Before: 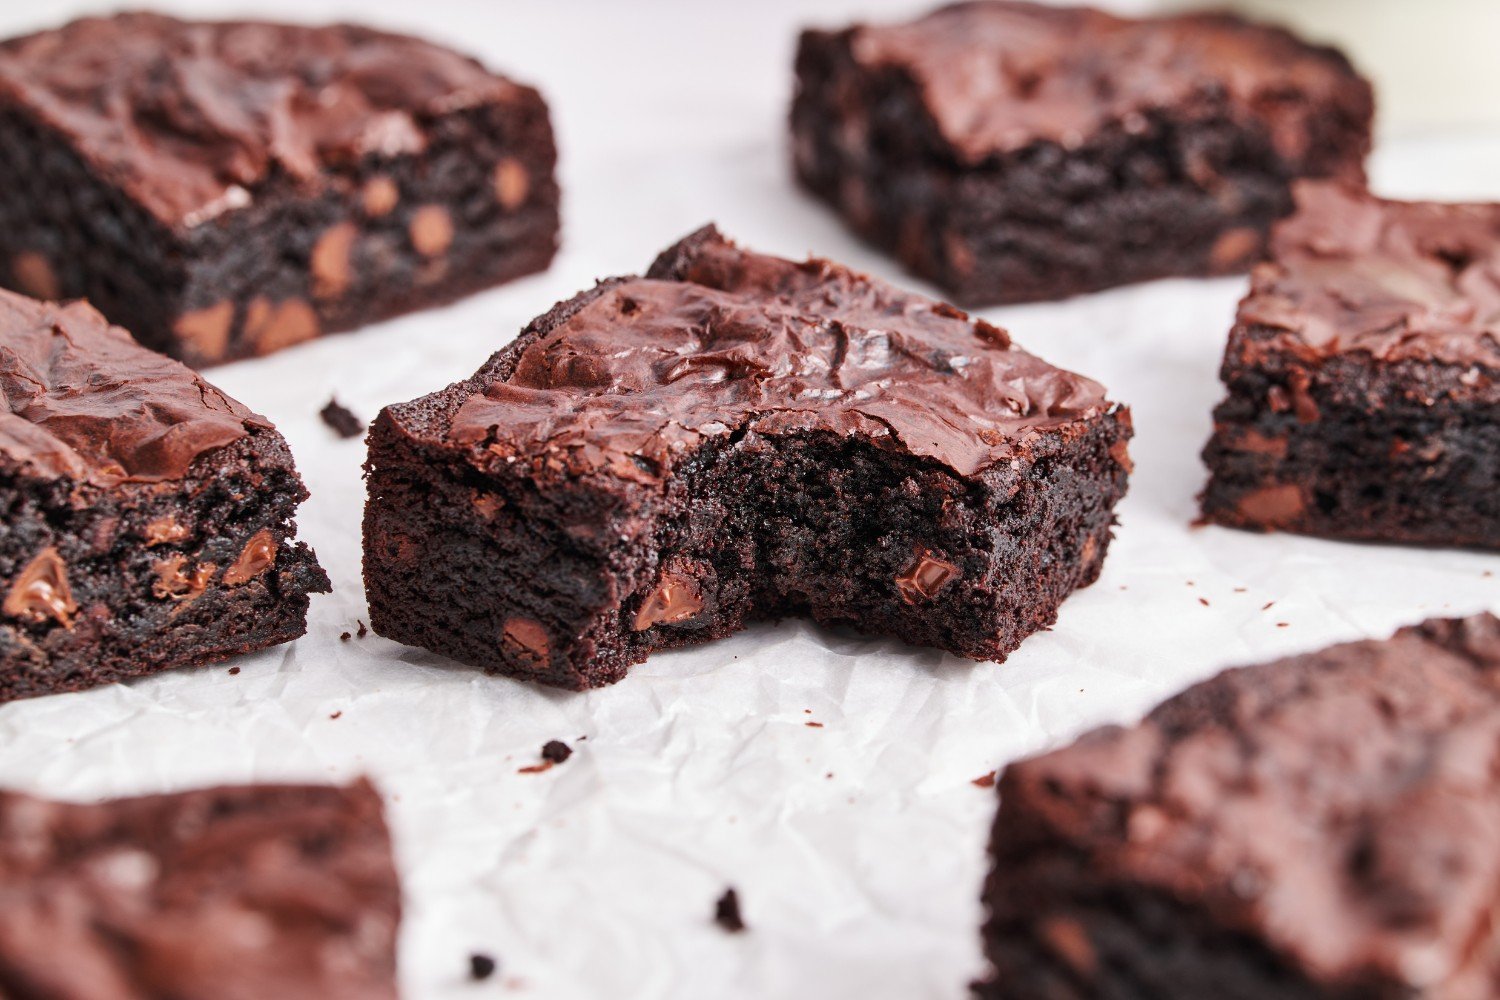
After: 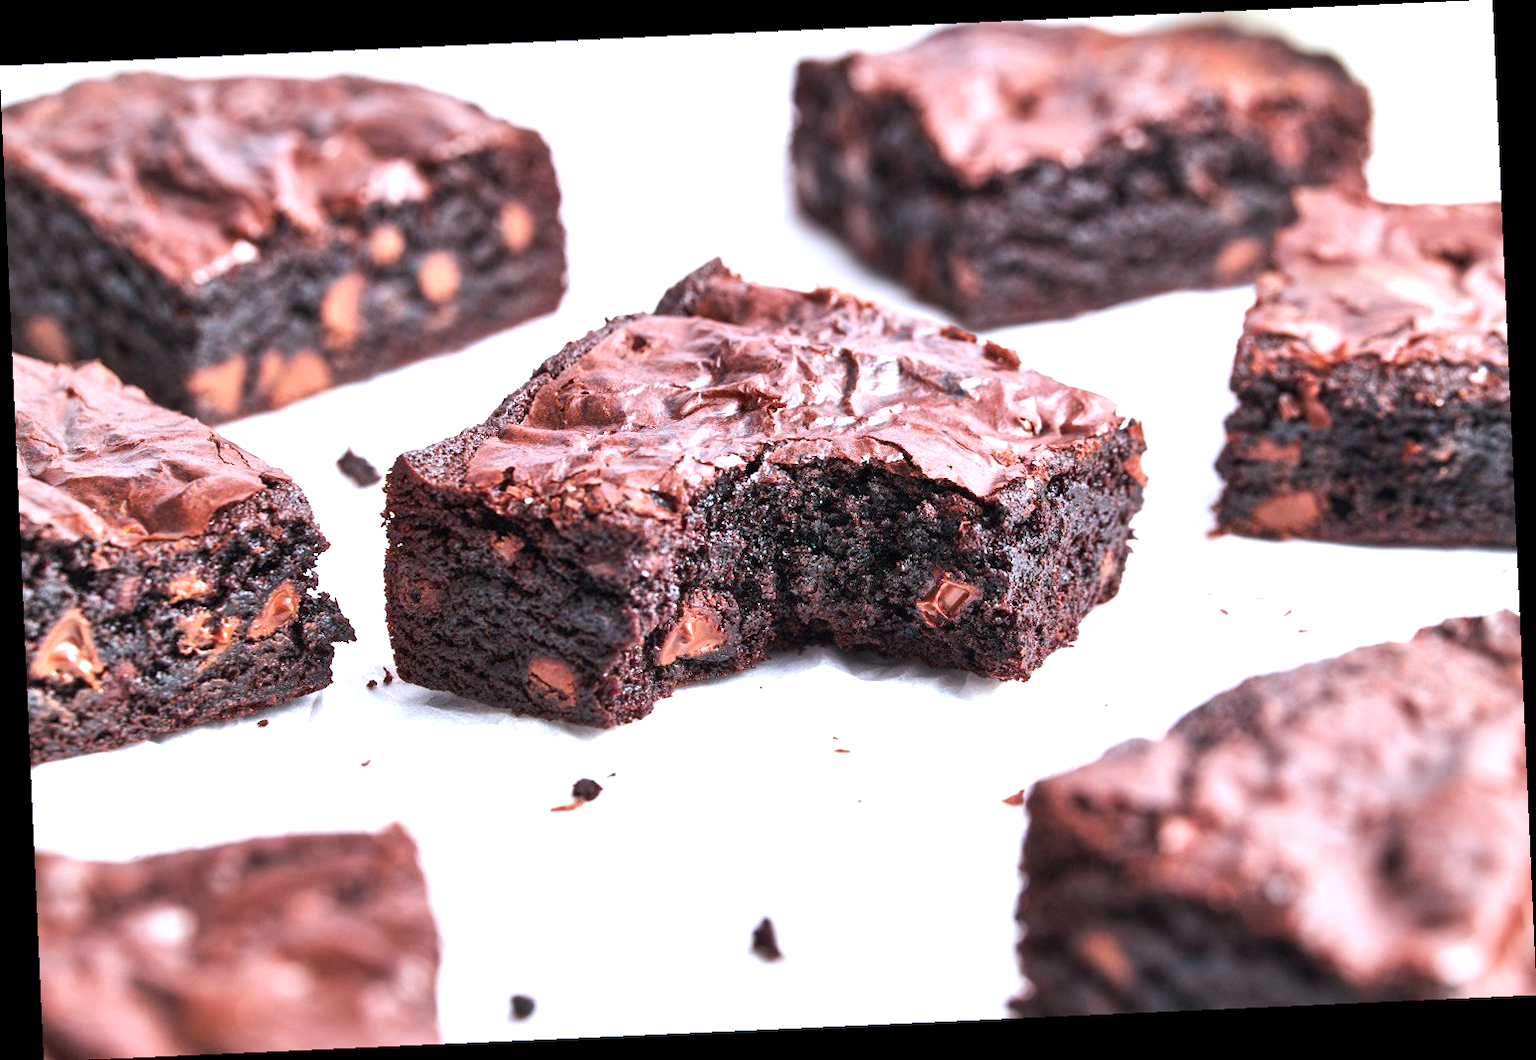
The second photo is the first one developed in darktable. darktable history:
shadows and highlights: radius 337.17, shadows 29.01, soften with gaussian
color calibration: illuminant custom, x 0.368, y 0.373, temperature 4330.32 K
rotate and perspective: rotation -2.56°, automatic cropping off
white balance: red 1, blue 1
exposure: exposure 1.089 EV, compensate highlight preservation false
